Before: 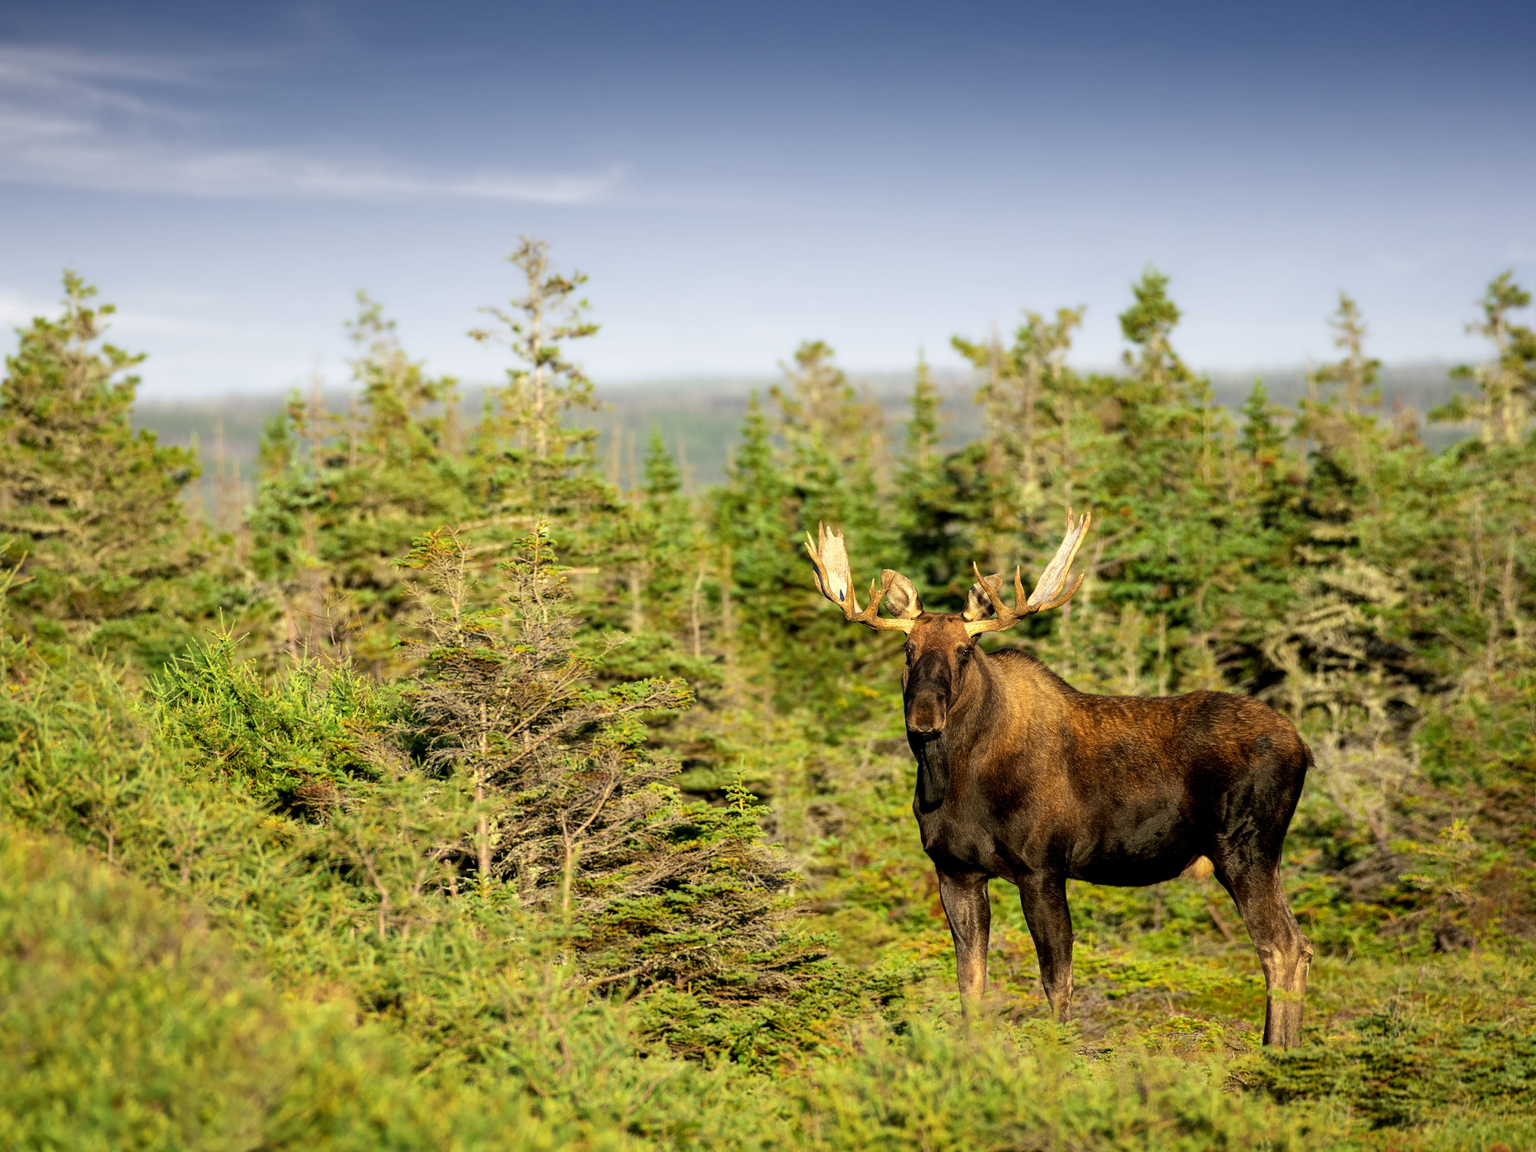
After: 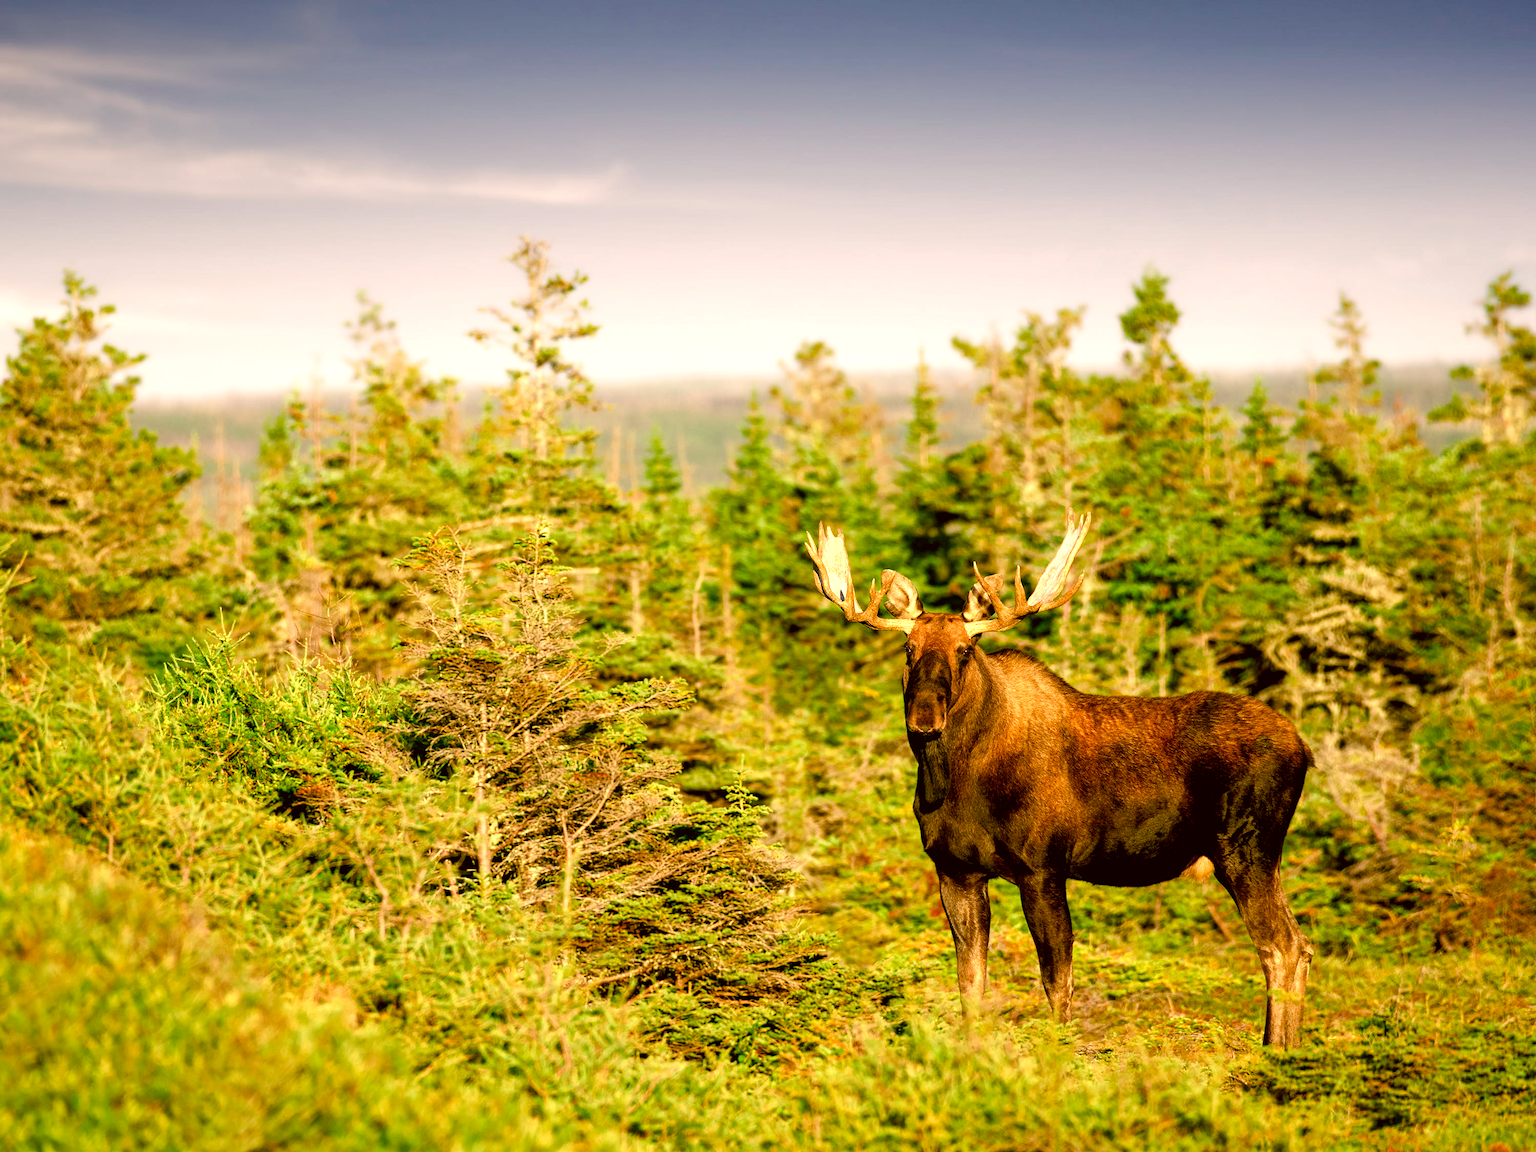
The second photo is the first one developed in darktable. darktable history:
color correction: highlights a* 8.98, highlights b* 15.09, shadows a* -0.49, shadows b* 26.52
color balance rgb: perceptual saturation grading › global saturation 20%, perceptual saturation grading › highlights -50%, perceptual saturation grading › shadows 30%, perceptual brilliance grading › global brilliance 10%, perceptual brilliance grading › shadows 15%
